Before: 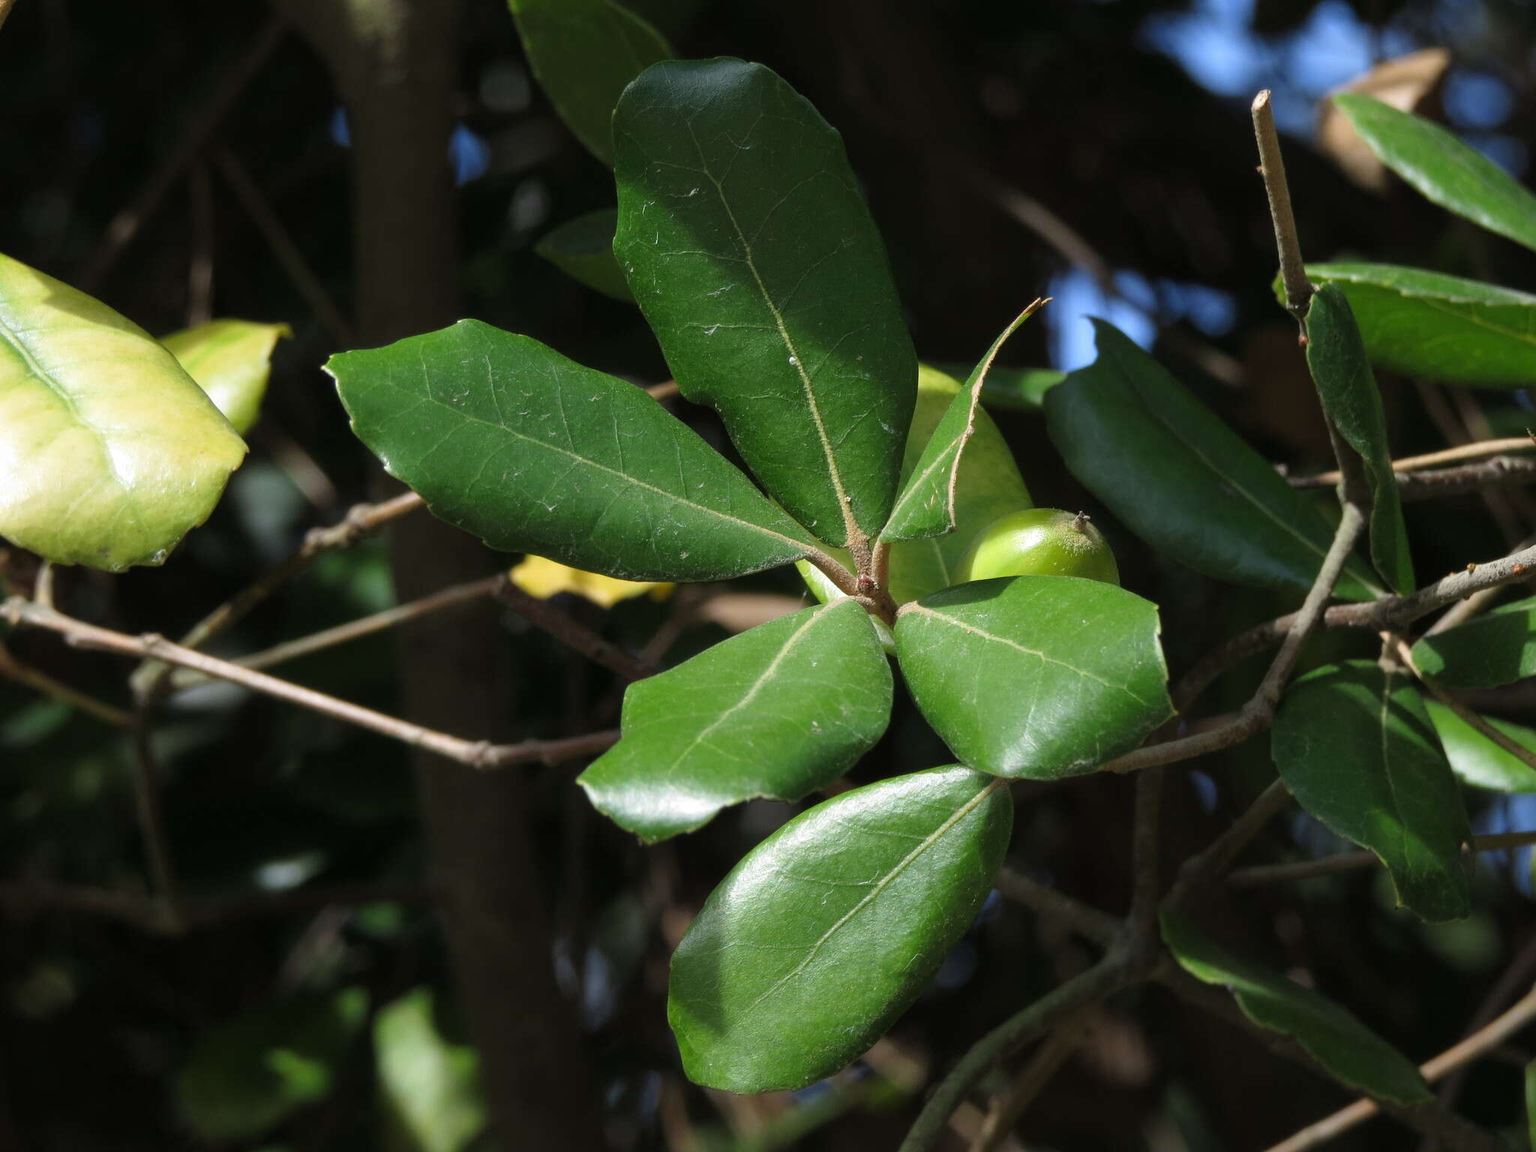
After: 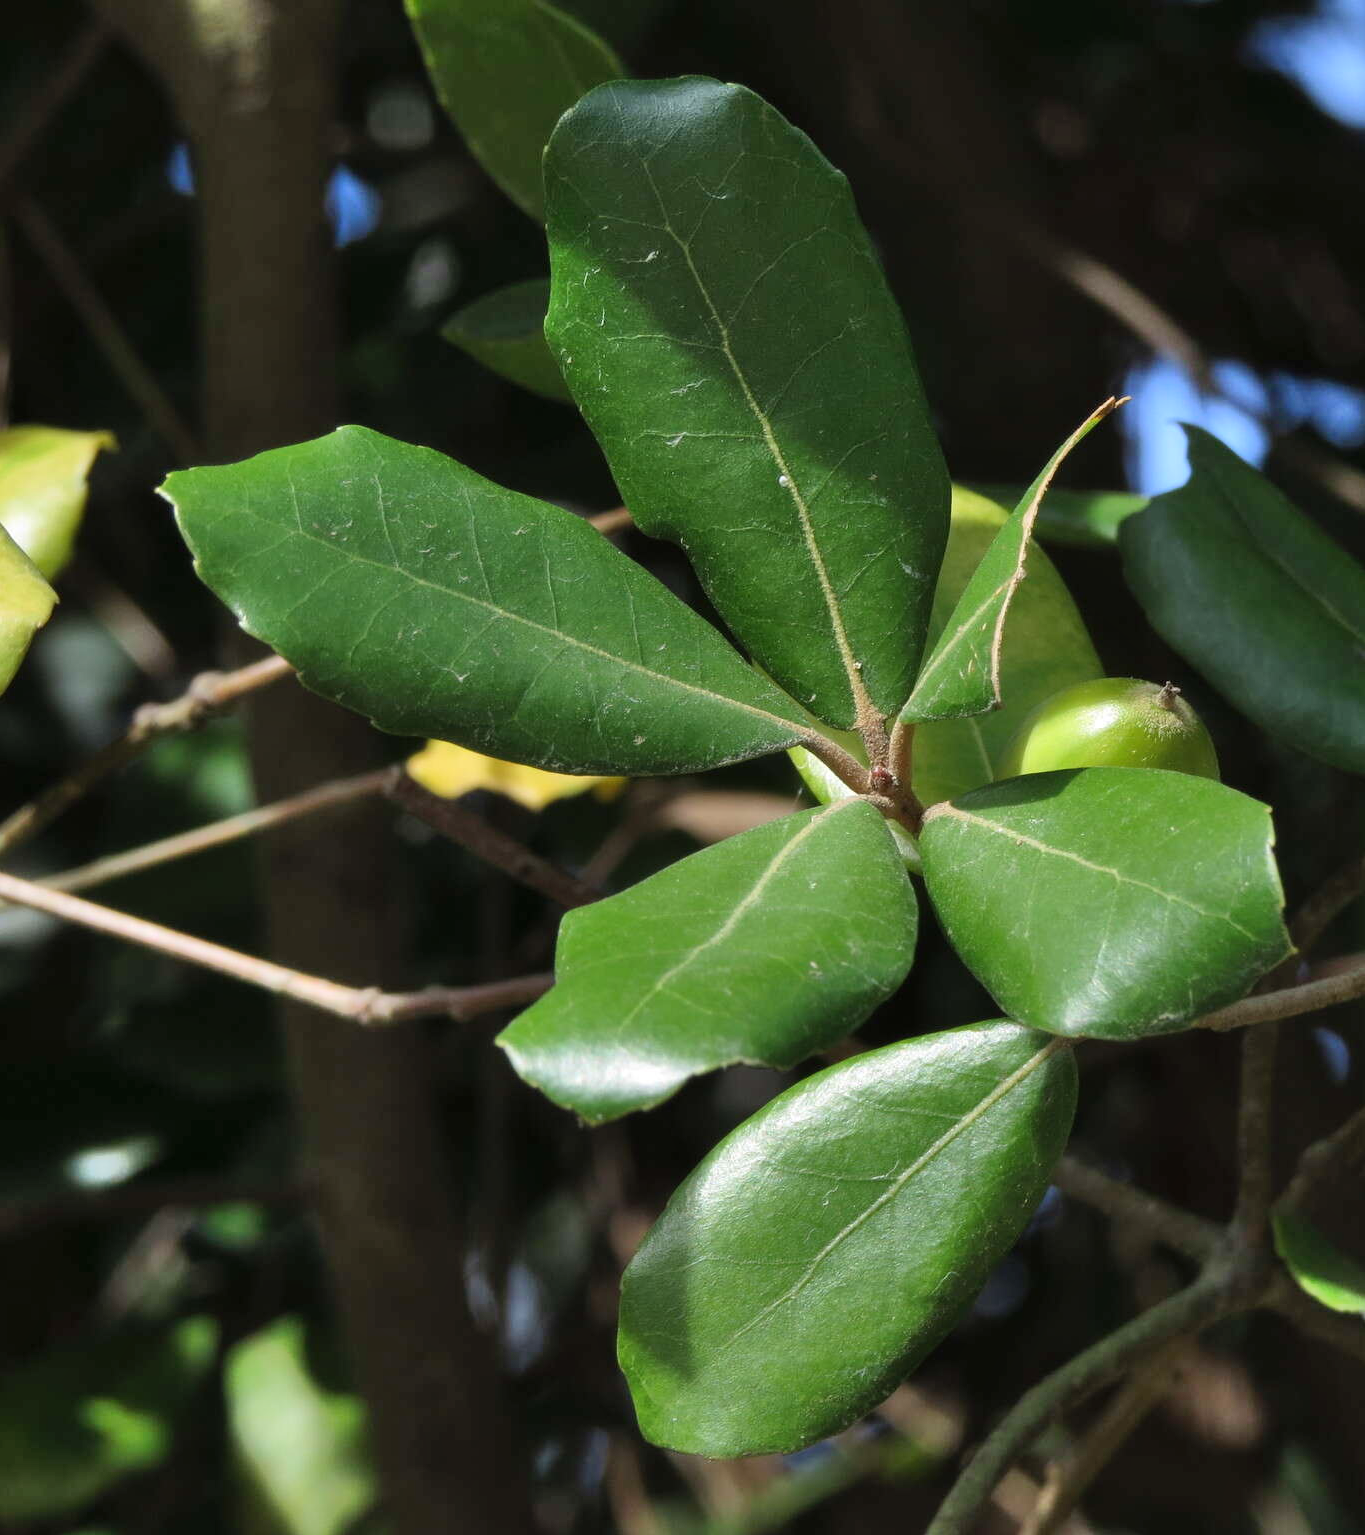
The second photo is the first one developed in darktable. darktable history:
shadows and highlights: soften with gaussian
crop and rotate: left 13.342%, right 19.991%
